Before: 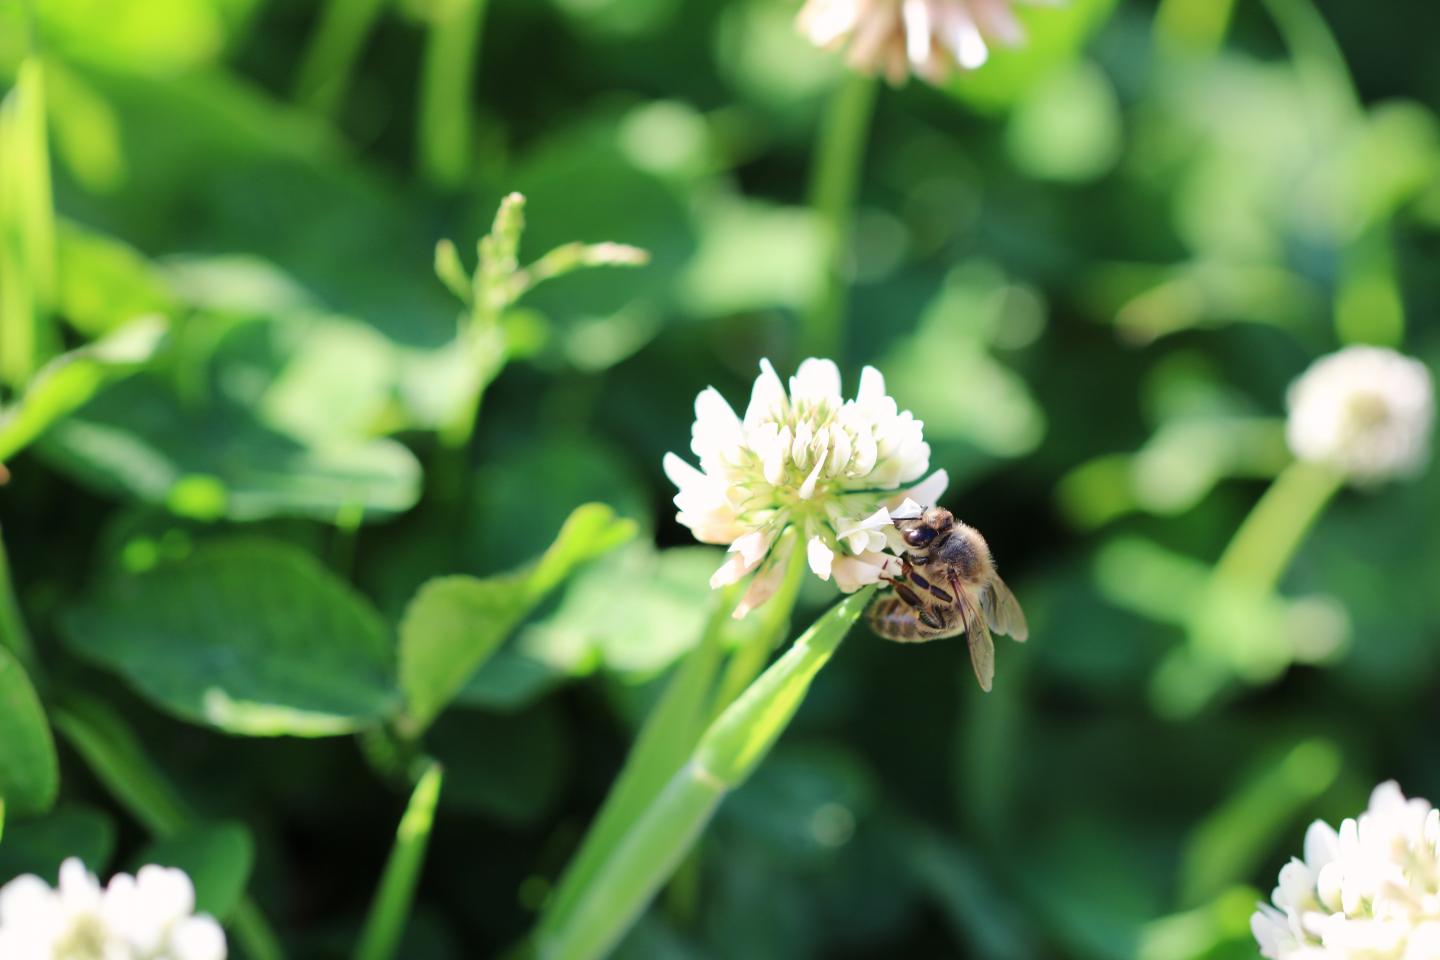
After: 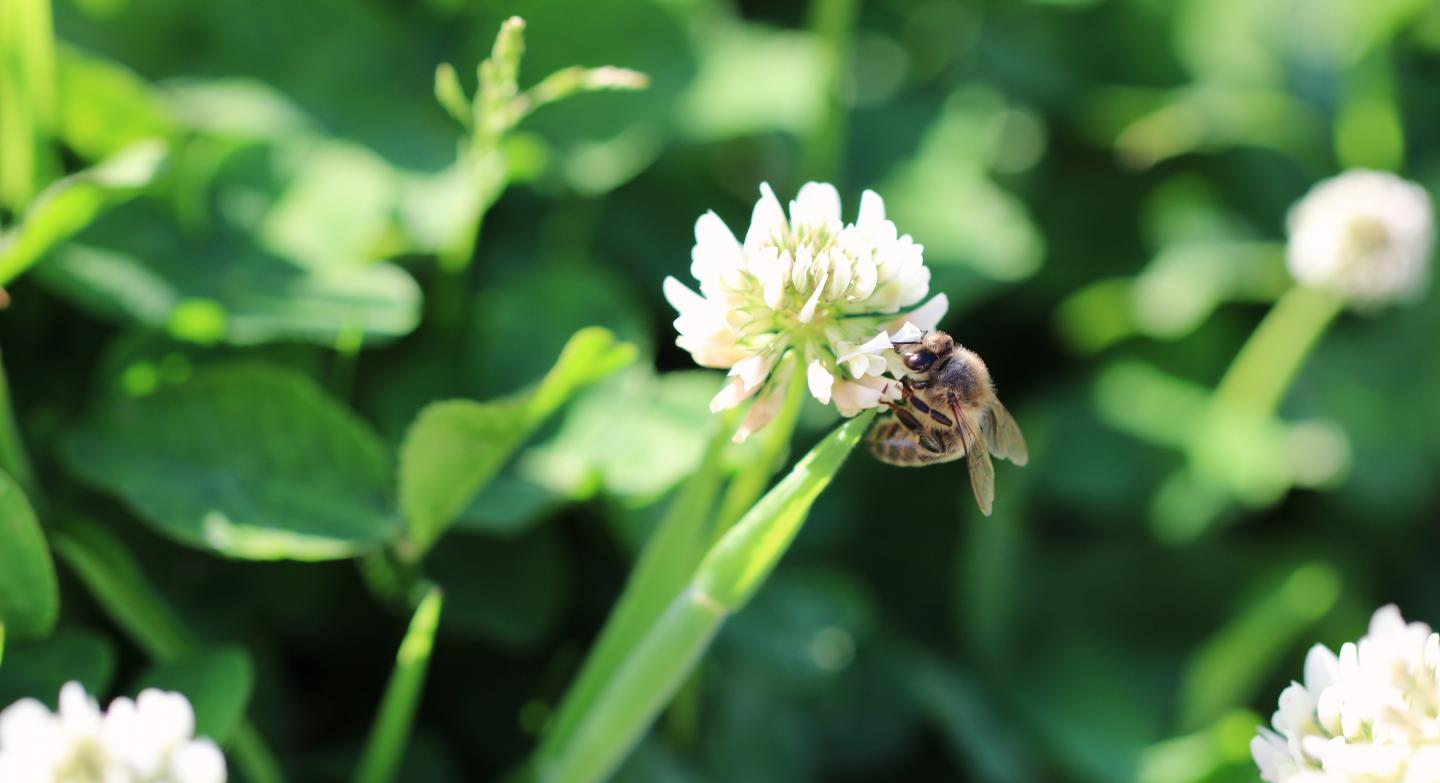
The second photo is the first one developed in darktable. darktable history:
crop and rotate: top 18.437%
